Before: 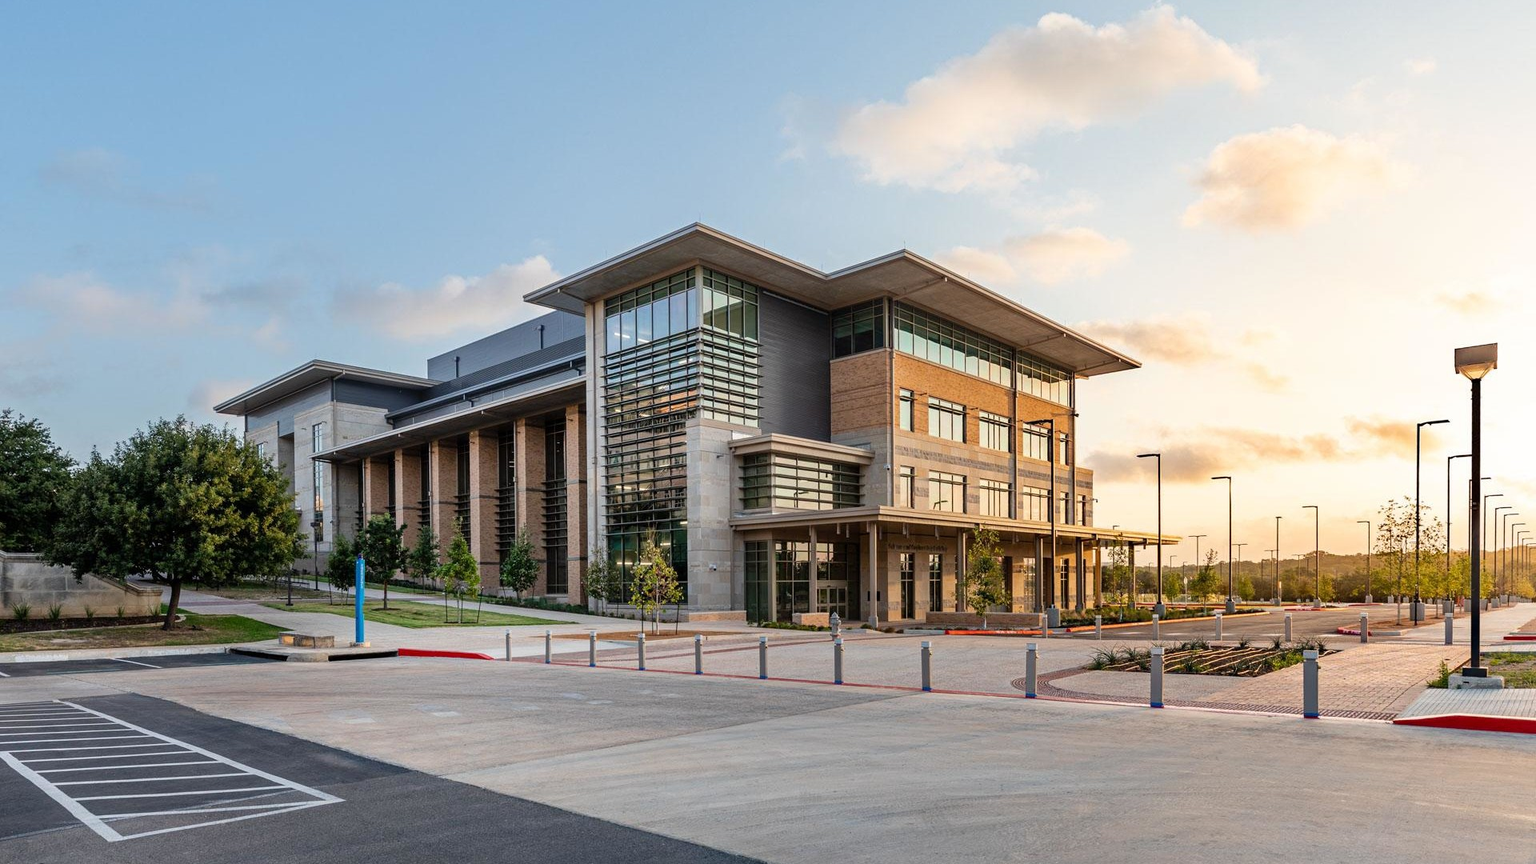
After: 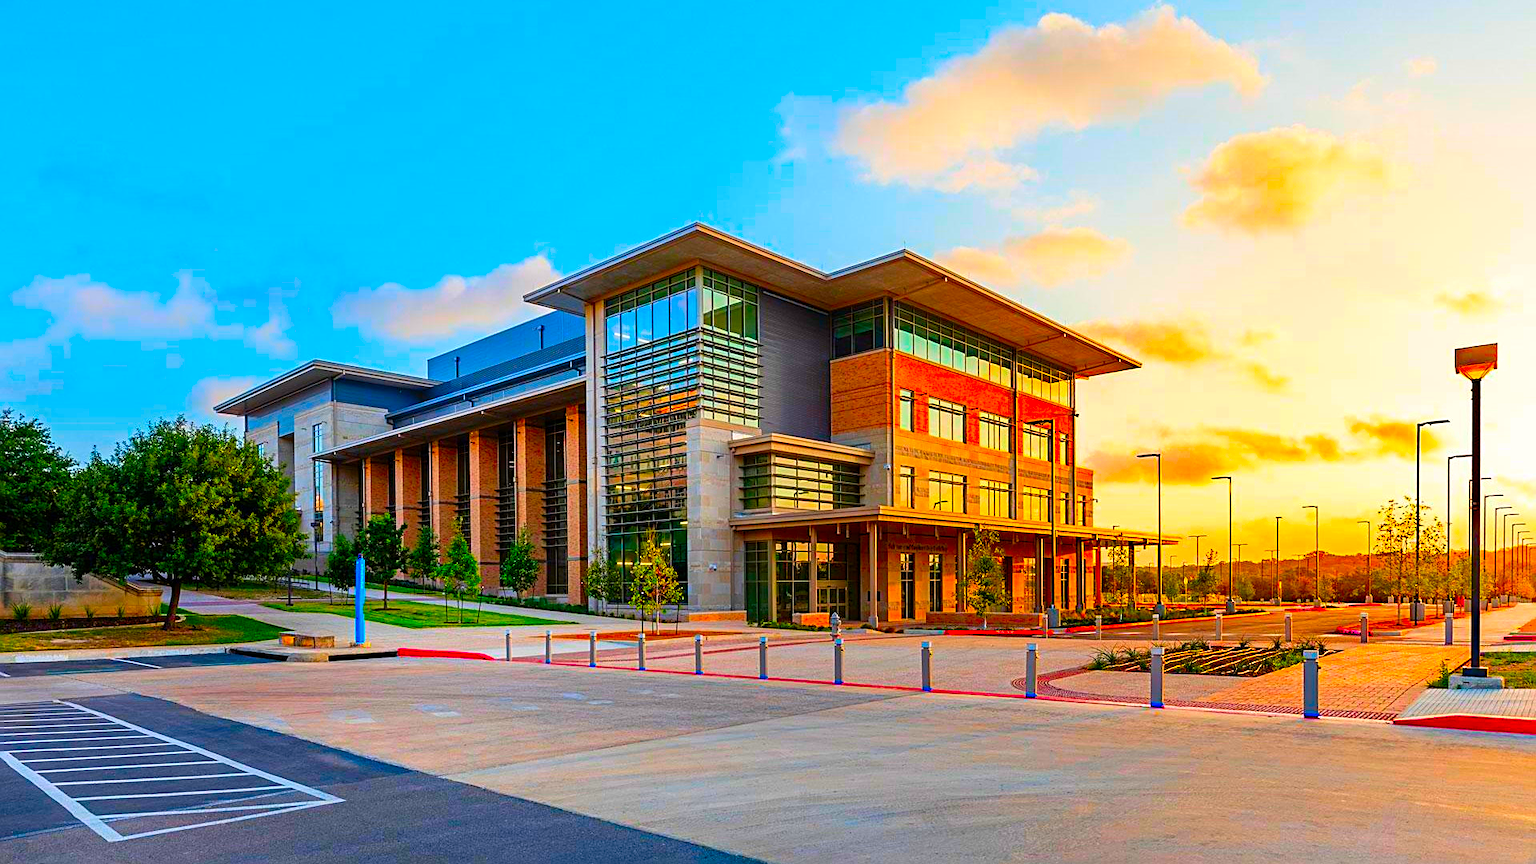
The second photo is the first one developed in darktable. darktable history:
sharpen: on, module defaults
color balance rgb: perceptual saturation grading › global saturation 30%, global vibrance 10%
color correction: saturation 3
